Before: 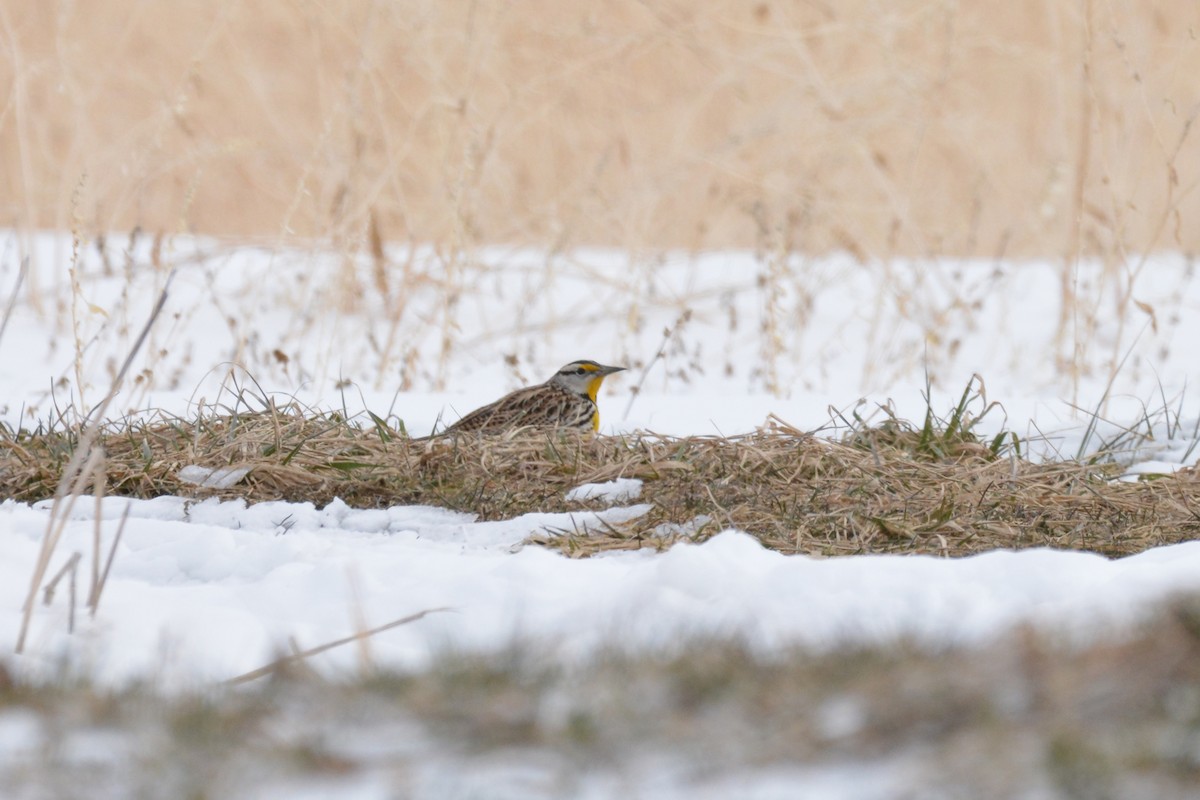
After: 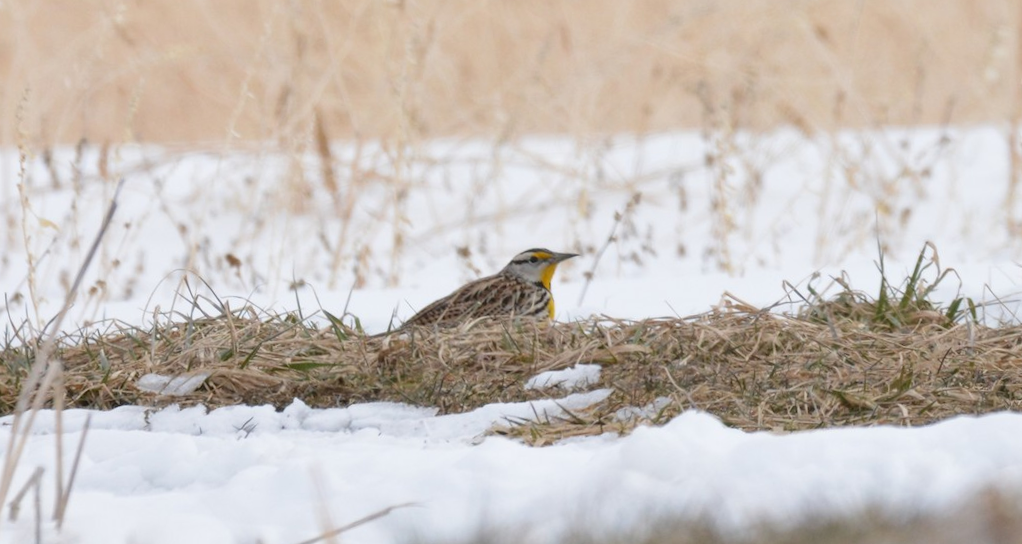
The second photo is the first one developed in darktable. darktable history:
rotate and perspective: rotation -3°, crop left 0.031, crop right 0.968, crop top 0.07, crop bottom 0.93
crop and rotate: left 2.425%, top 11.305%, right 9.6%, bottom 15.08%
